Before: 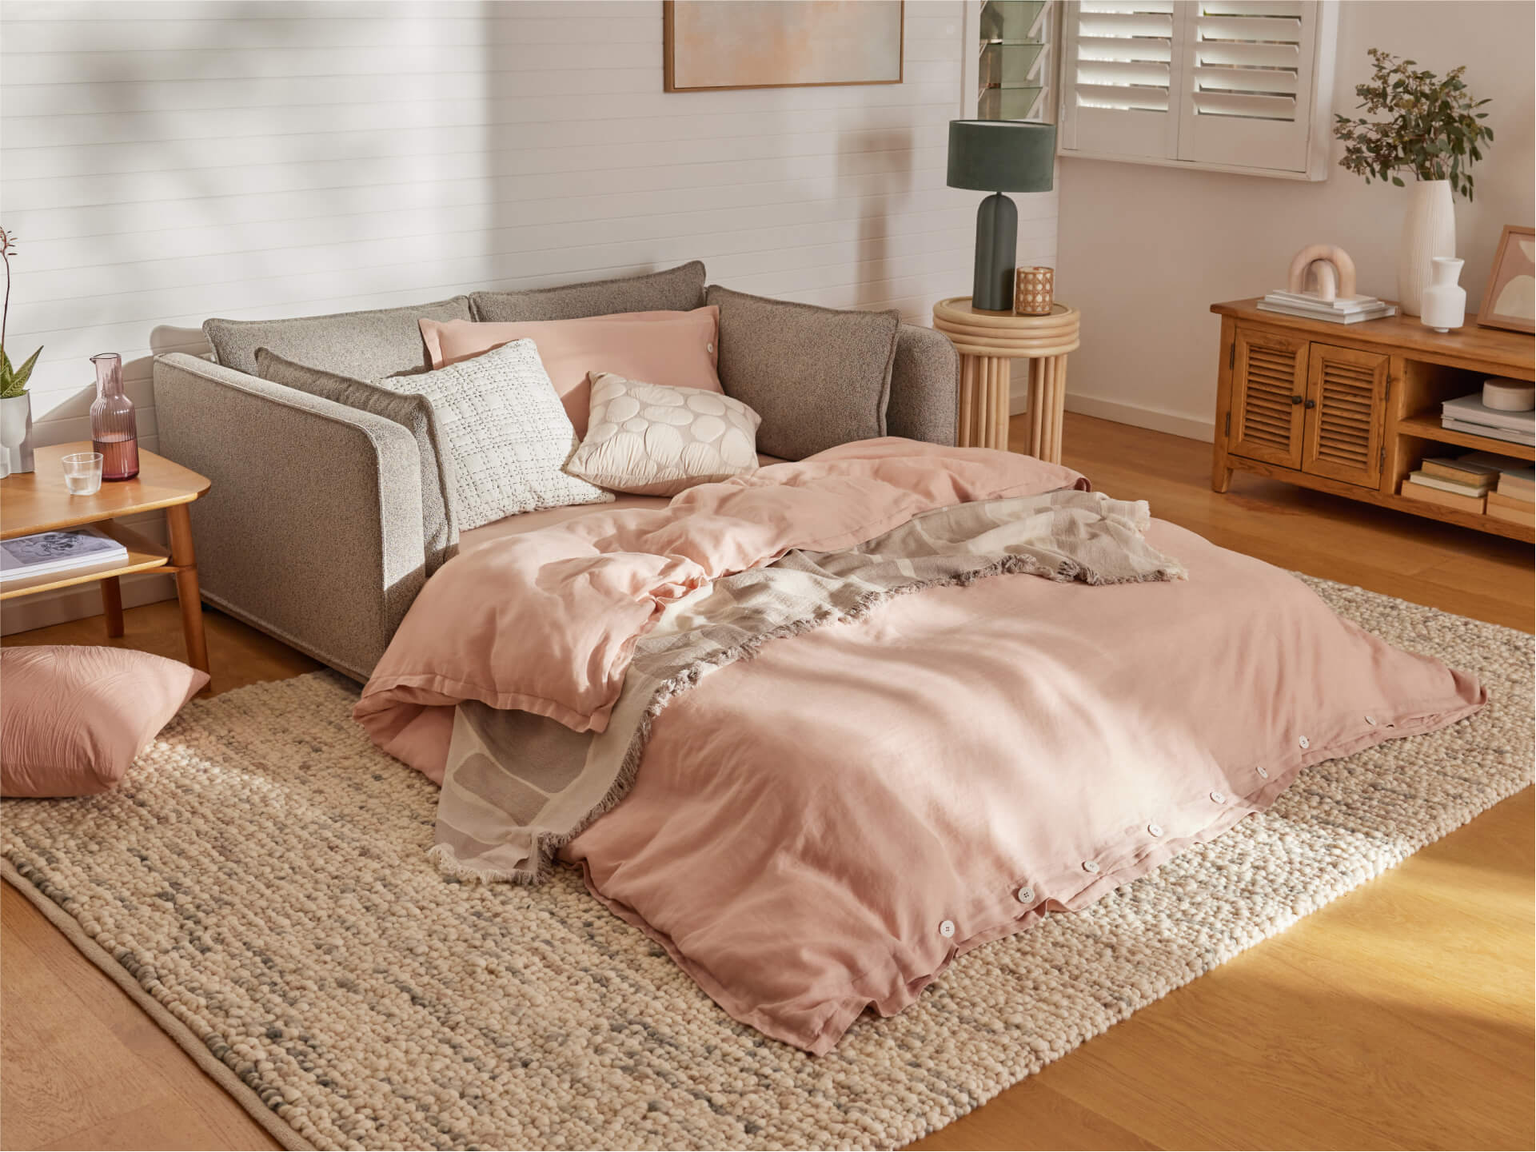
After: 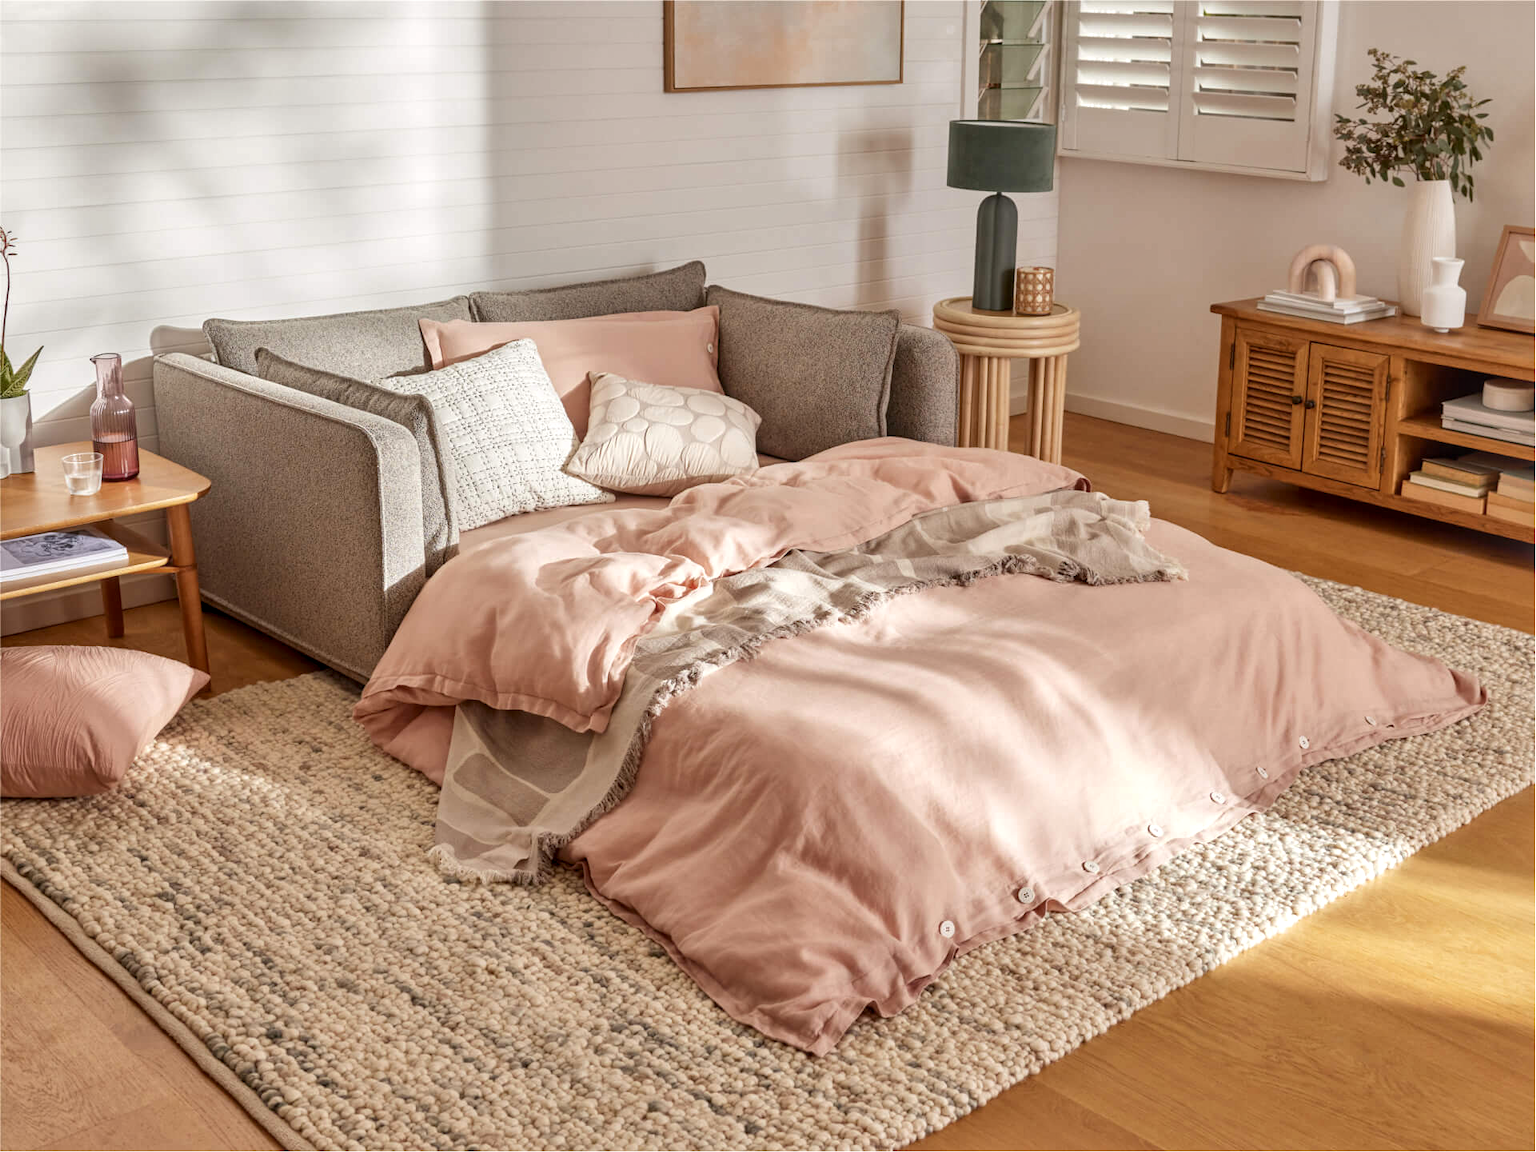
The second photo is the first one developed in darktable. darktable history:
exposure: exposure 0.152 EV, compensate exposure bias true, compensate highlight preservation false
local contrast: on, module defaults
